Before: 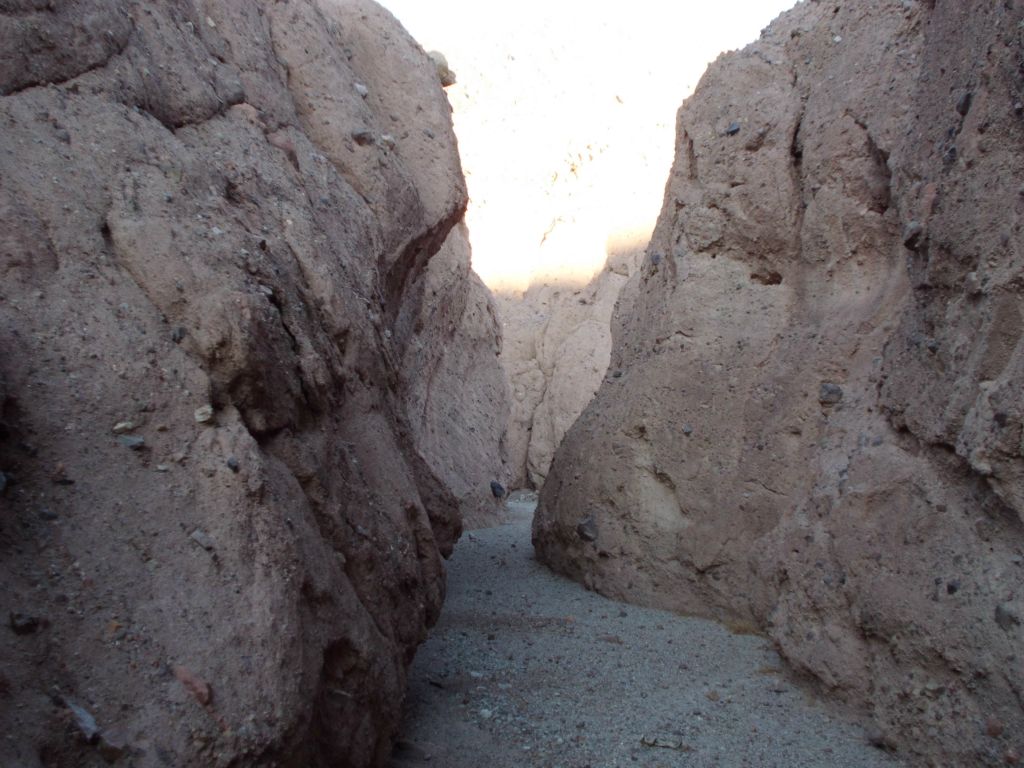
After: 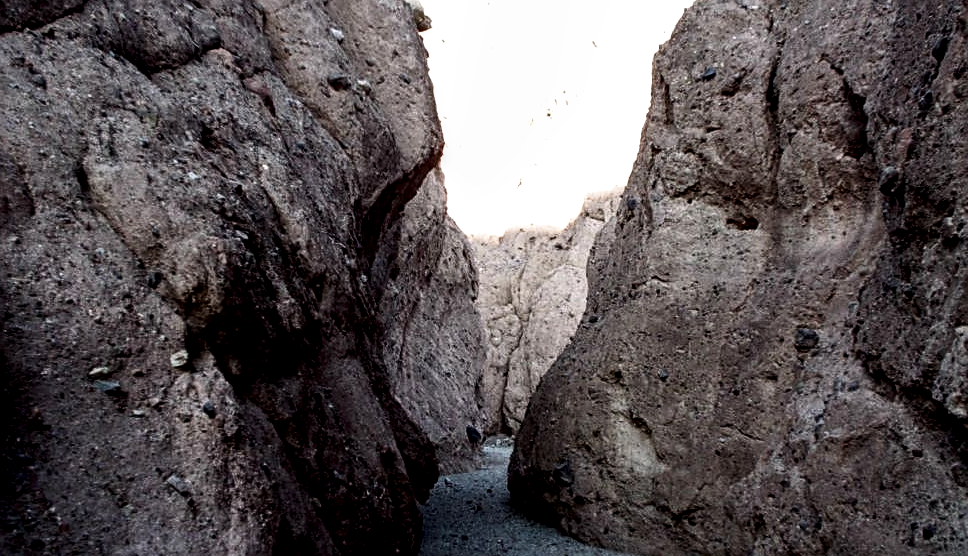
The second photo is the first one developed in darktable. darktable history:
local contrast: highlights 24%, detail 150%
sharpen: on, module defaults
crop: left 2.432%, top 7.189%, right 3.026%, bottom 20.358%
contrast brightness saturation: brightness -0.506
exposure: exposure 0.637 EV, compensate exposure bias true, compensate highlight preservation false
shadows and highlights: radius 106.27, shadows 41.44, highlights -72.41, low approximation 0.01, soften with gaussian
filmic rgb: middle gray luminance 9%, black relative exposure -6.3 EV, white relative exposure 2.71 EV, target black luminance 0%, hardness 4.74, latitude 73.23%, contrast 1.339, shadows ↔ highlights balance 9.82%
color correction: highlights b* 0.012, saturation 0.984
